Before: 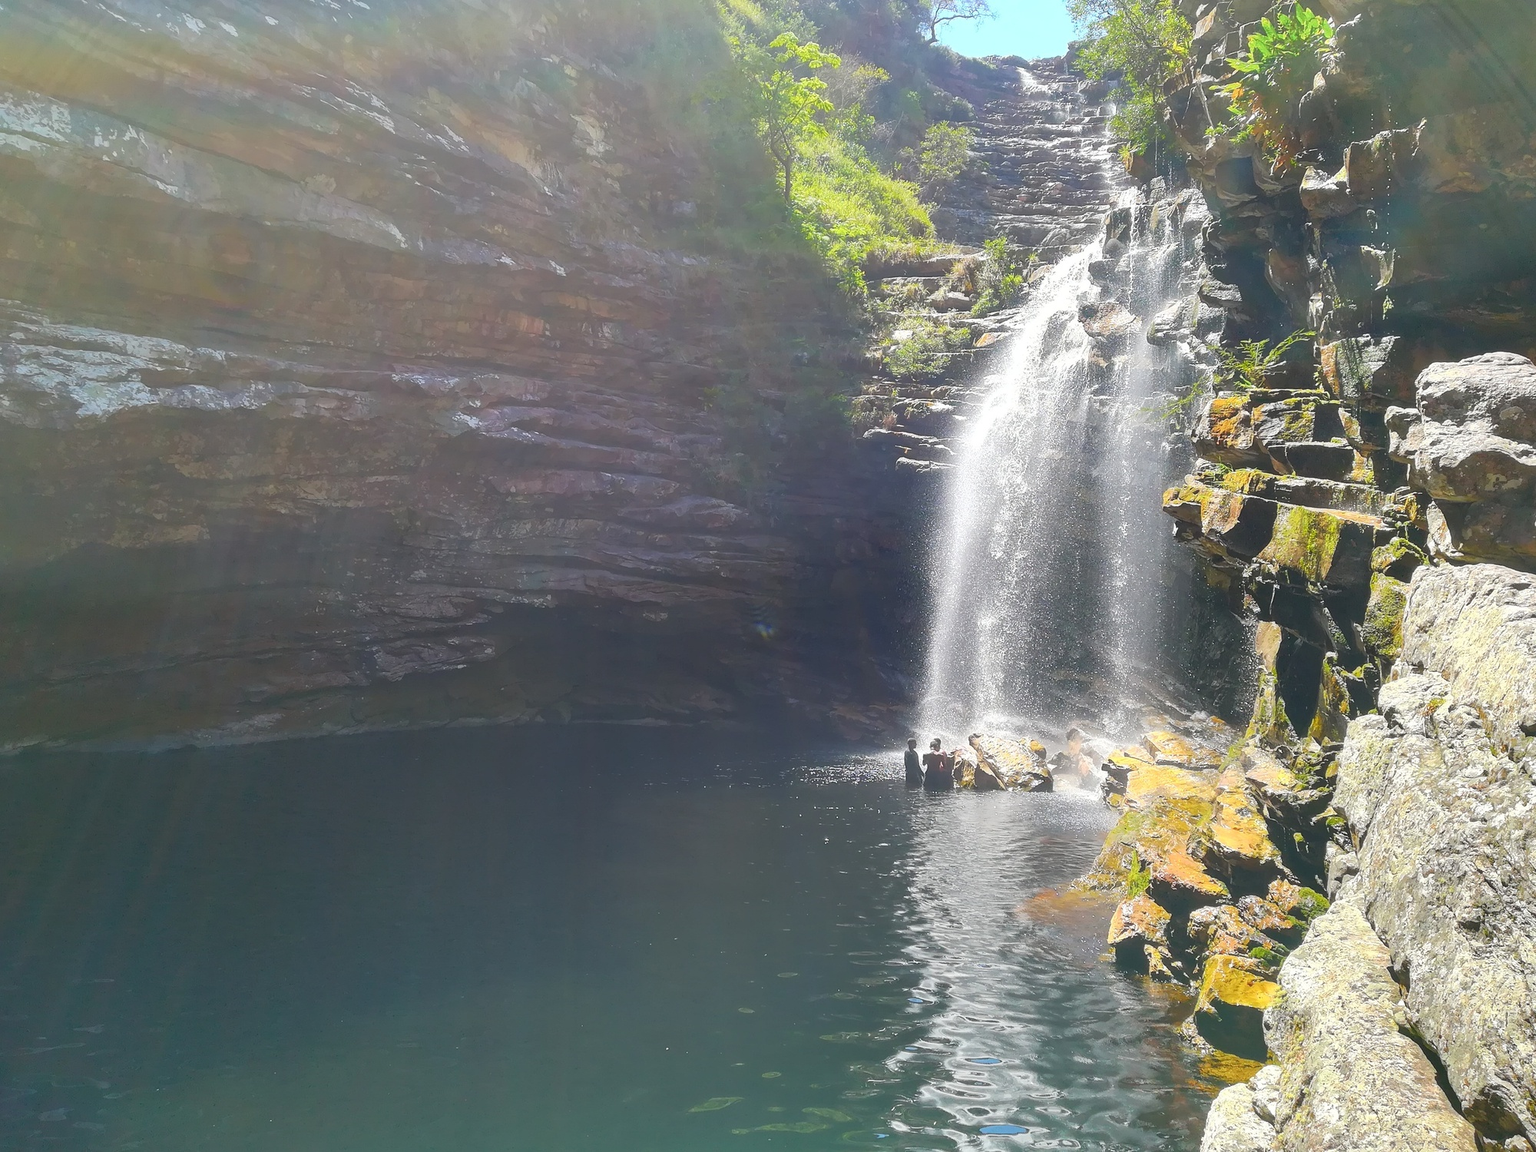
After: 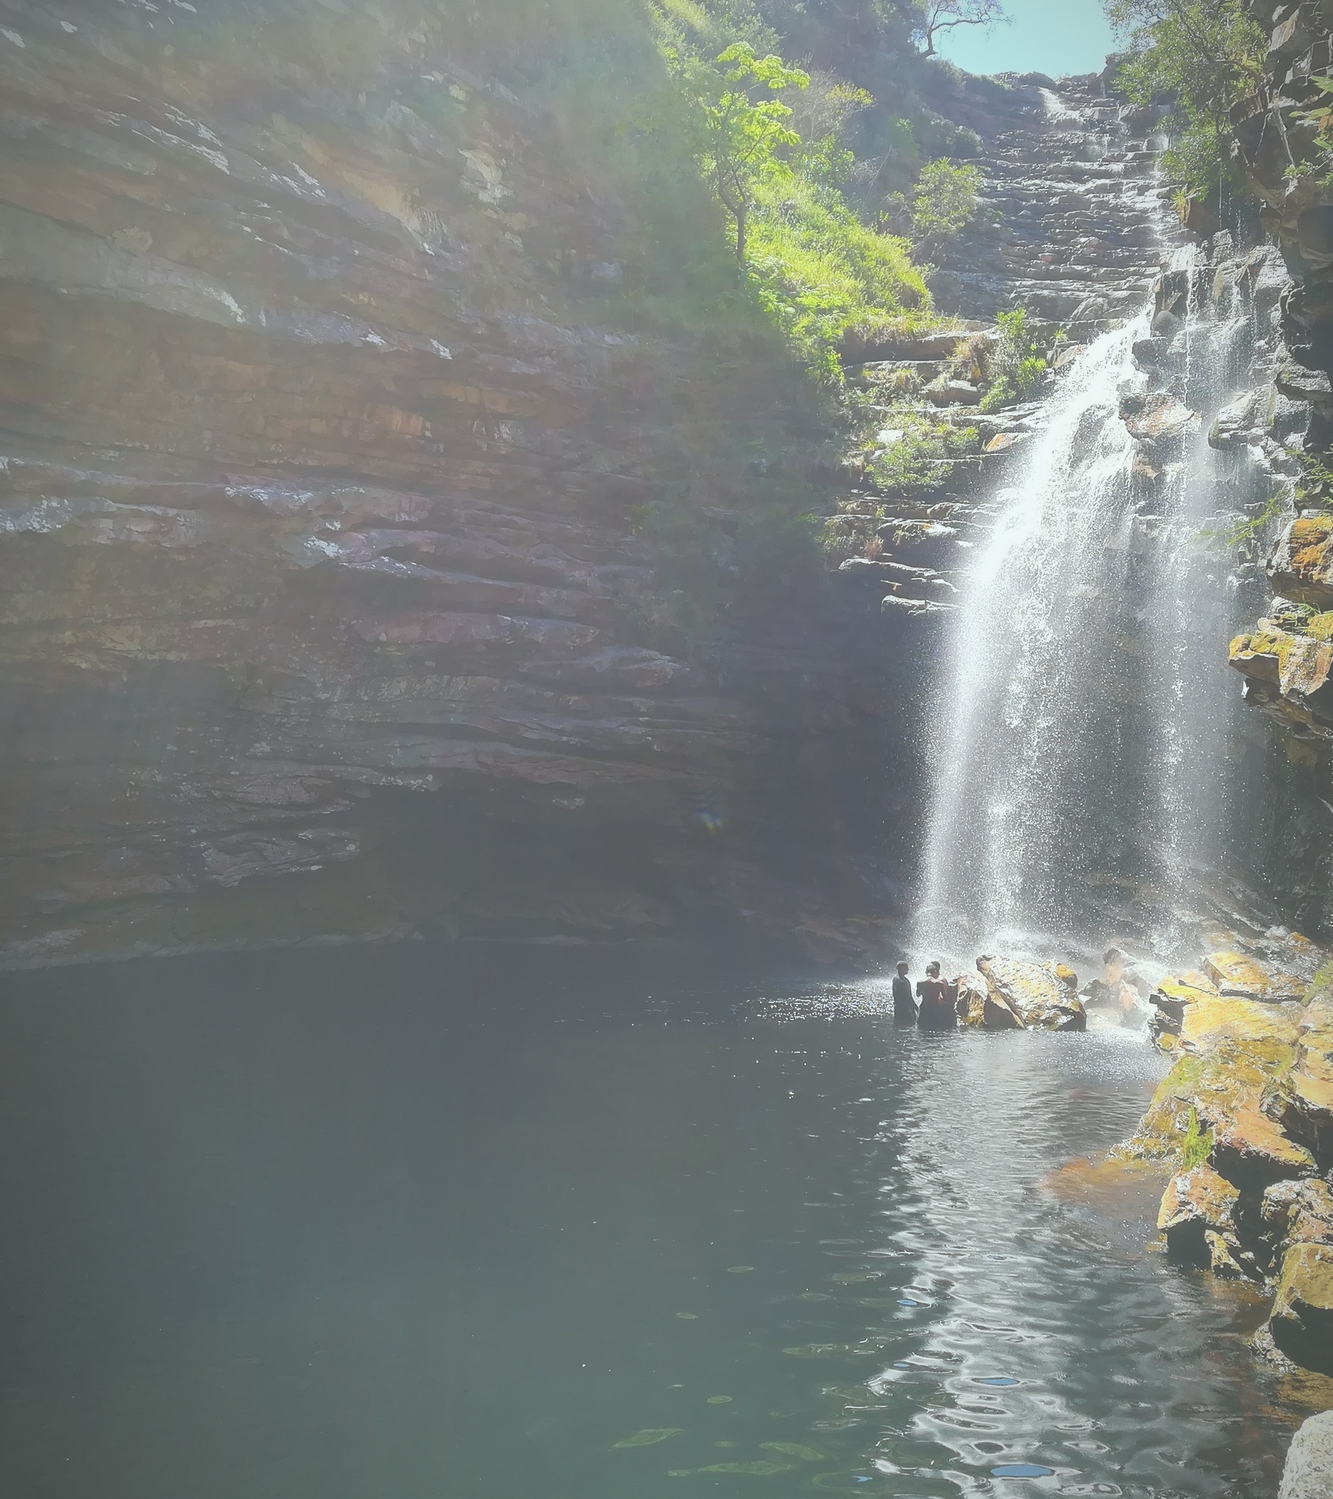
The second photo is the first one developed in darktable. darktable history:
color balance: lift [1.004, 1.002, 1.002, 0.998], gamma [1, 1.007, 1.002, 0.993], gain [1, 0.977, 1.013, 1.023], contrast -3.64%
crop and rotate: left 14.292%, right 19.041%
vignetting: fall-off start 87%, automatic ratio true
exposure: black level correction -0.062, exposure -0.05 EV, compensate highlight preservation false
